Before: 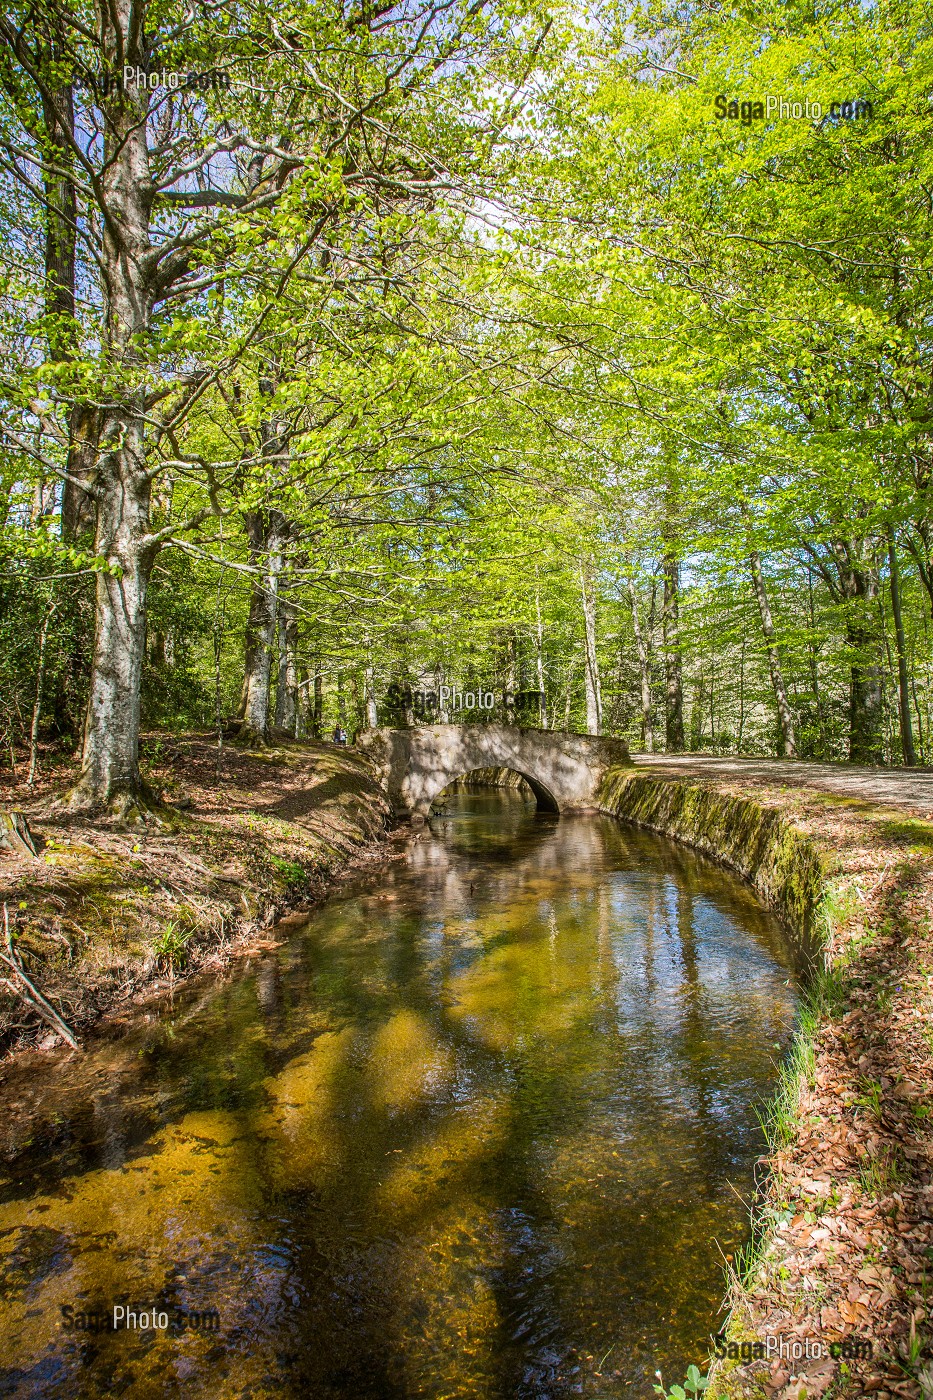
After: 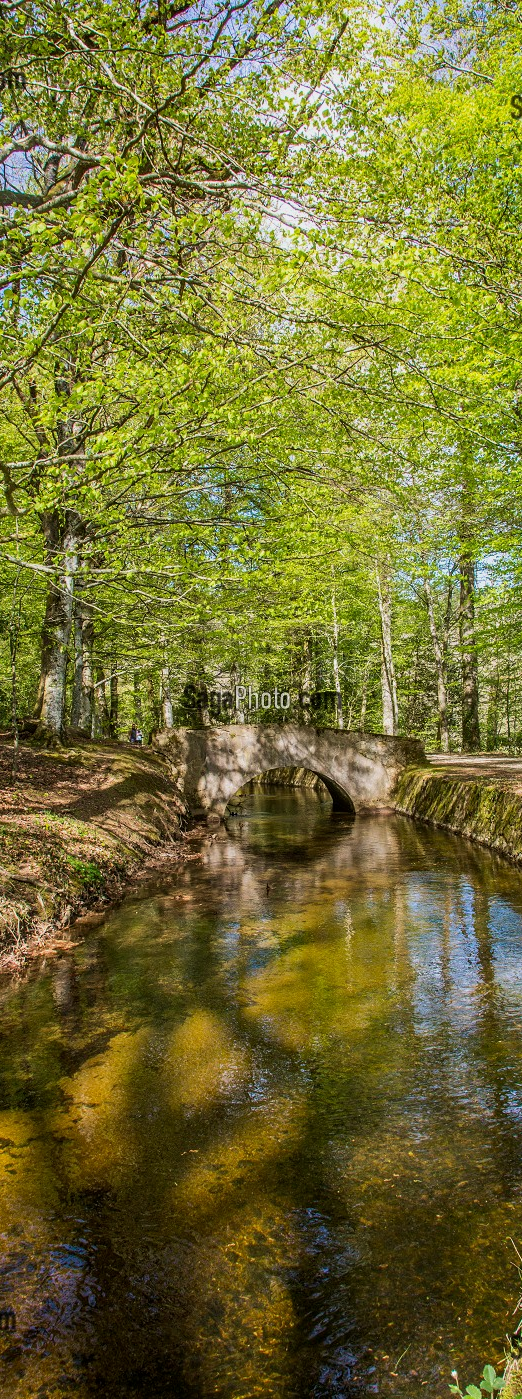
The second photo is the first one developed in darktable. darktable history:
crop: left 21.882%, right 22.12%, bottom 0.012%
velvia: on, module defaults
exposure: black level correction 0.001, exposure -0.203 EV, compensate highlight preservation false
